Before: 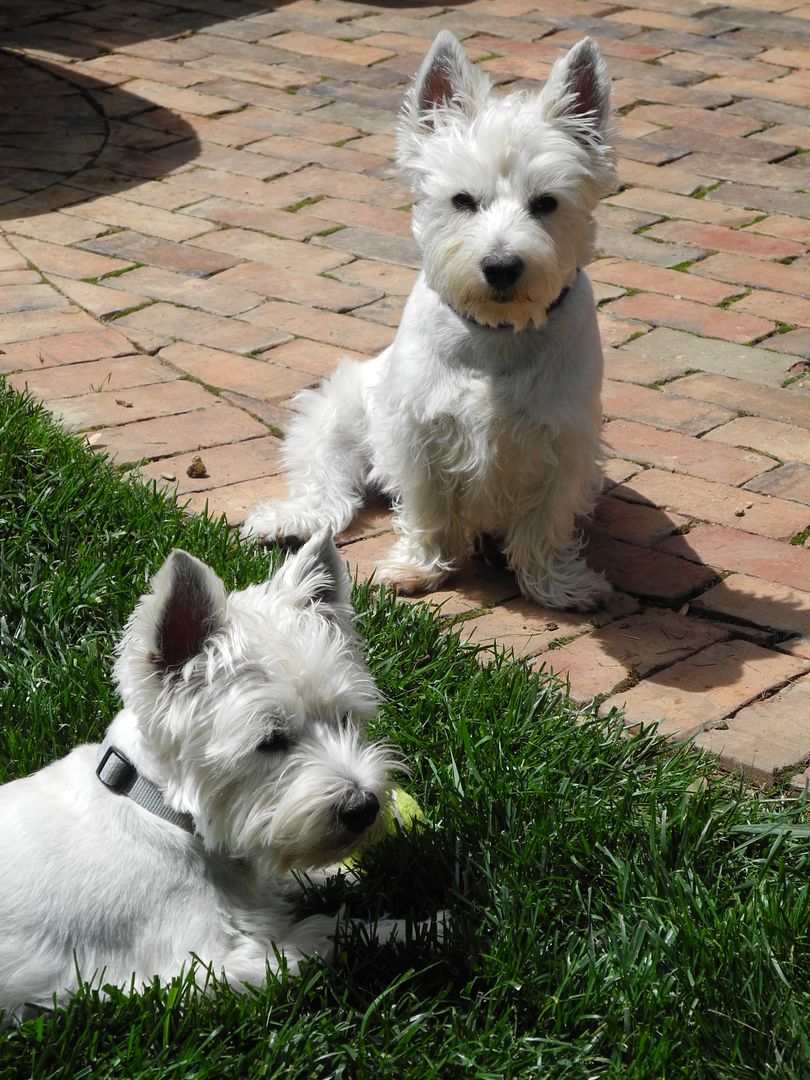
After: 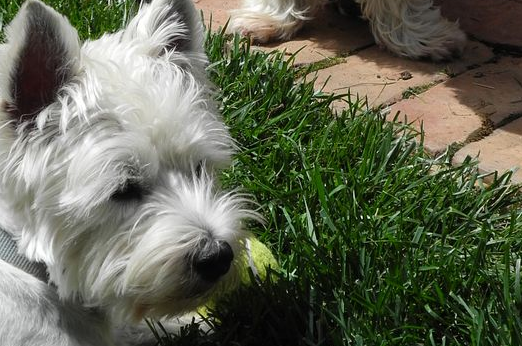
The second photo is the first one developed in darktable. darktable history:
crop: left 18.121%, top 51.02%, right 17.353%, bottom 16.923%
